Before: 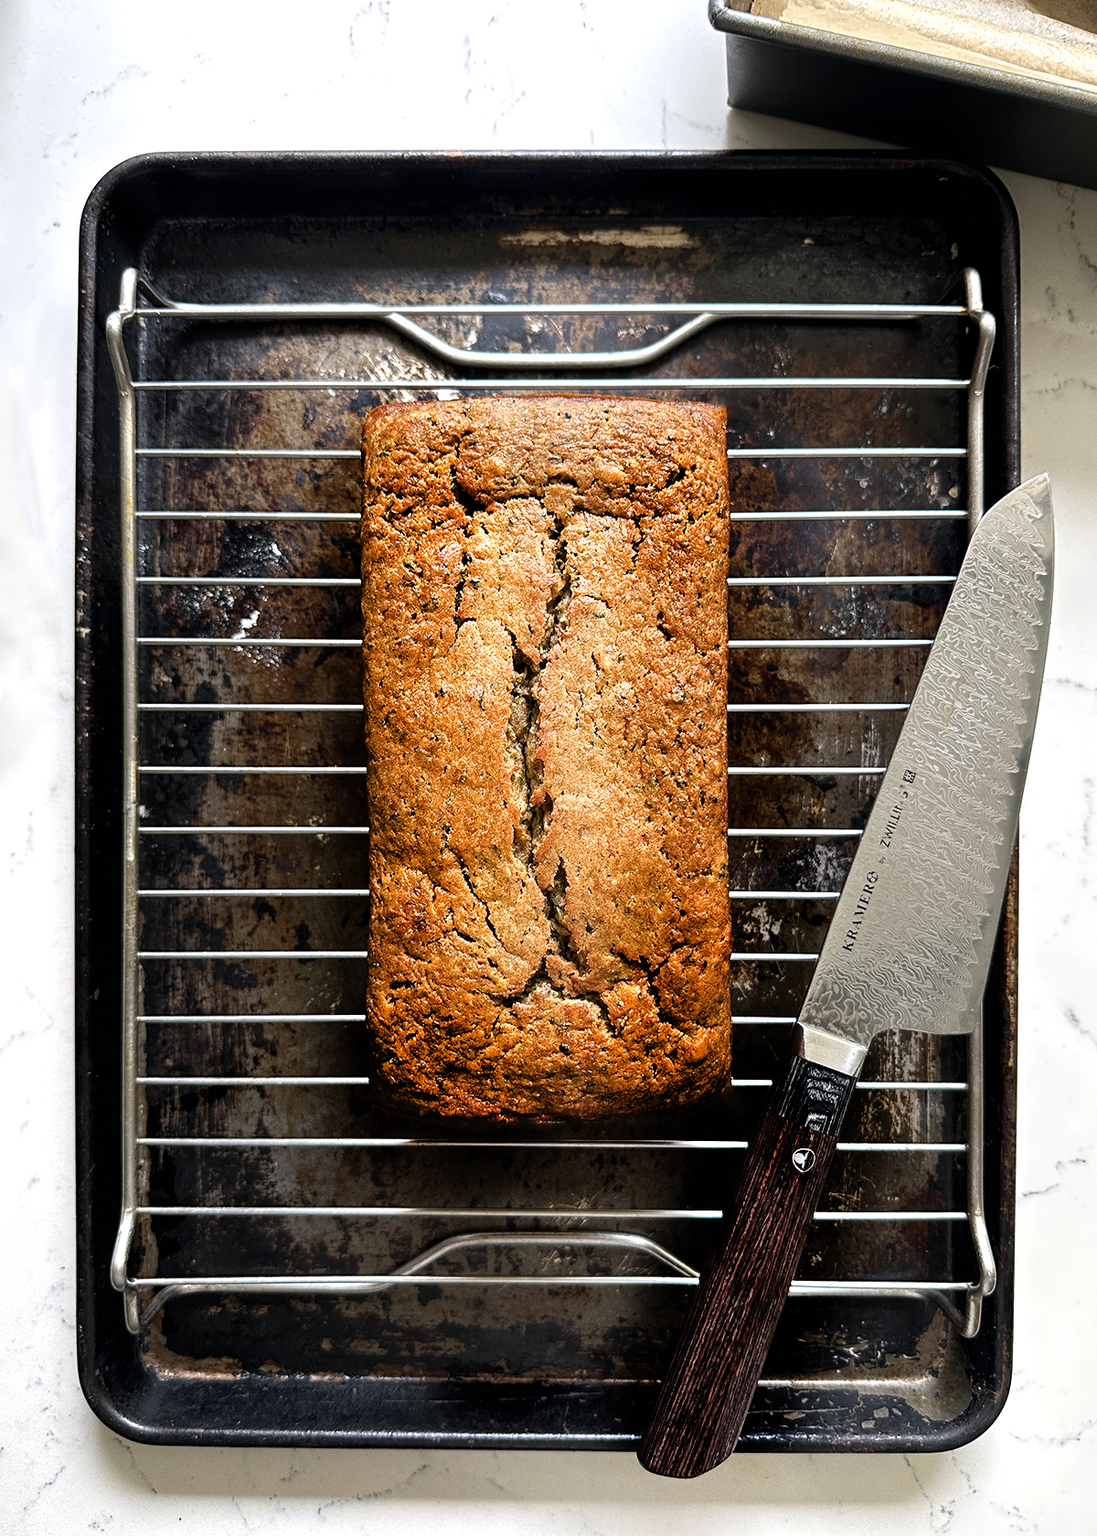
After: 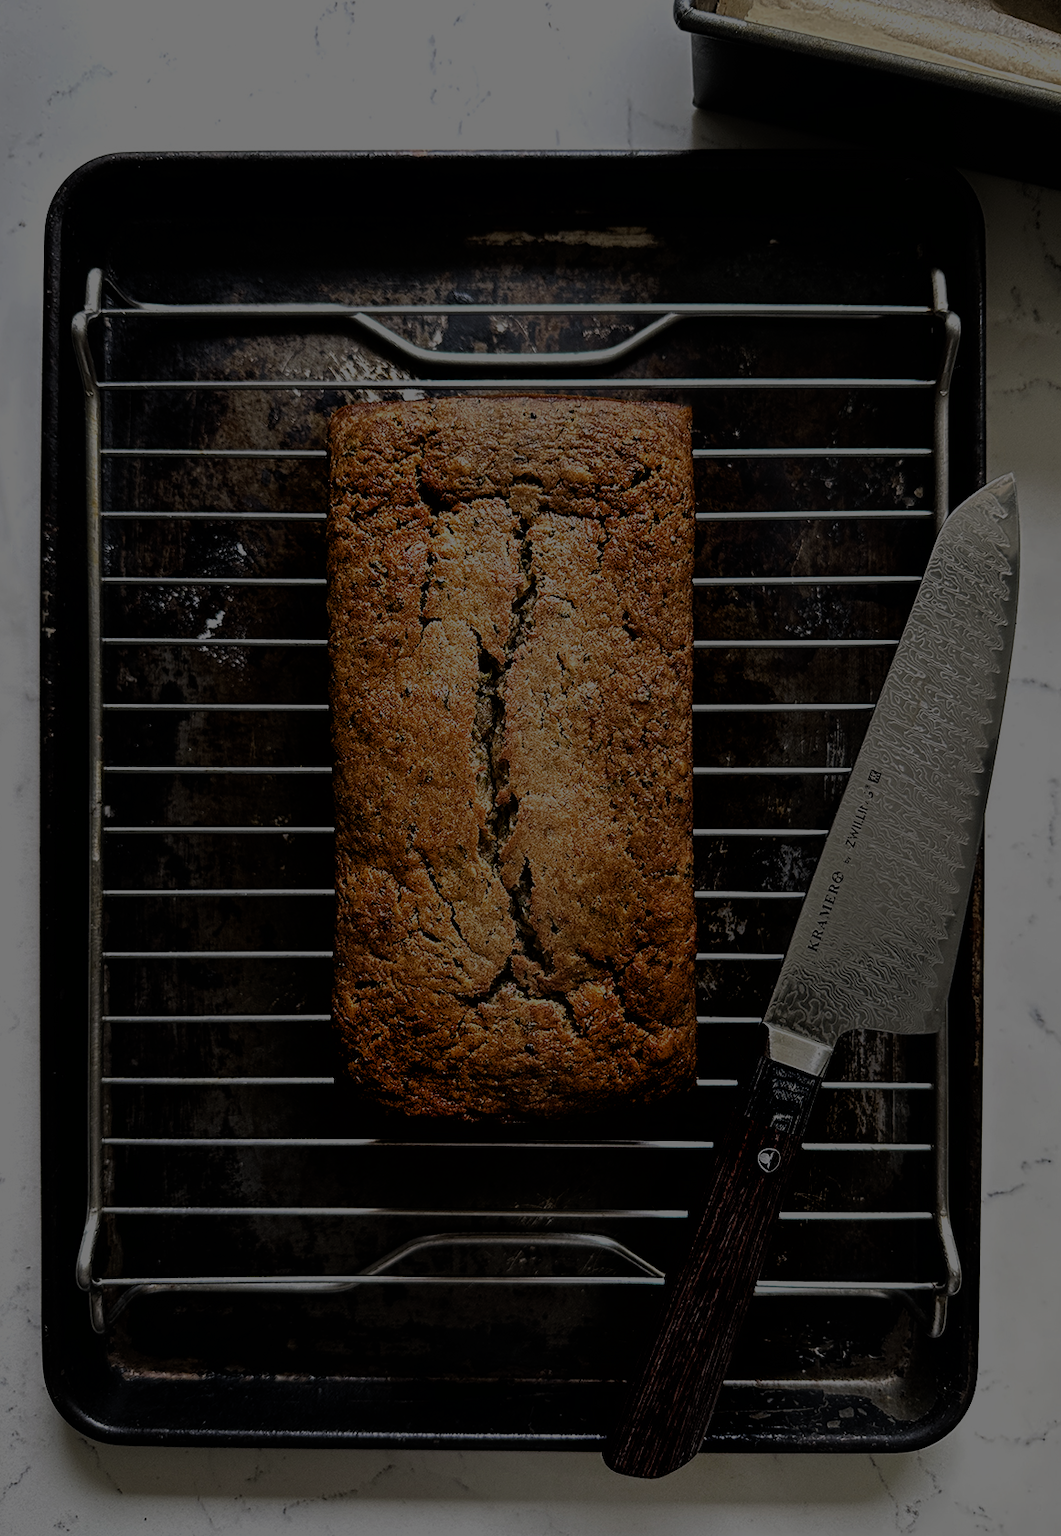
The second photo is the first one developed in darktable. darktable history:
crop and rotate: left 3.238%
filmic rgb: black relative exposure -9.08 EV, white relative exposure 2.3 EV, hardness 7.49
exposure: exposure -2.446 EV, compensate highlight preservation false
